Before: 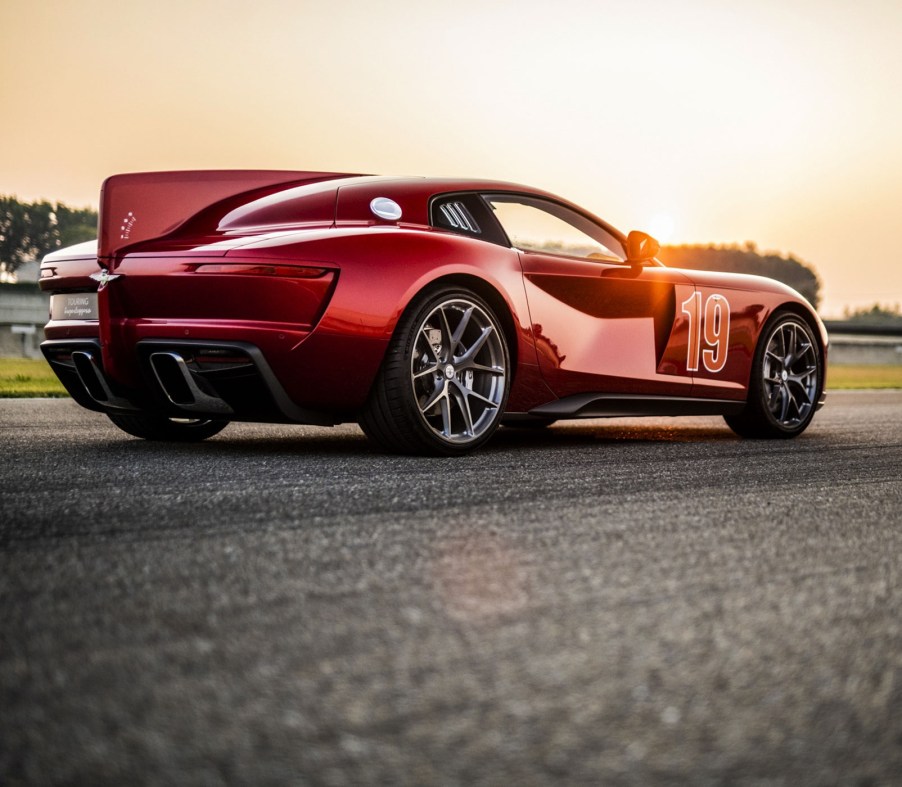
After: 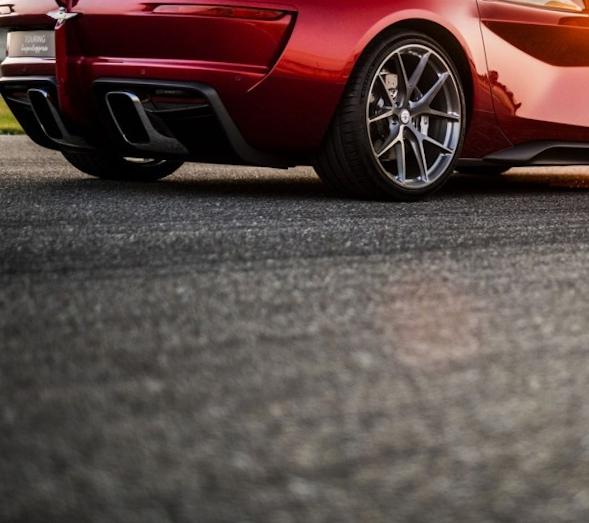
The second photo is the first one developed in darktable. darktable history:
exposure: compensate highlight preservation false
crop and rotate: angle -1.16°, left 4.032%, top 32.001%, right 29.152%
